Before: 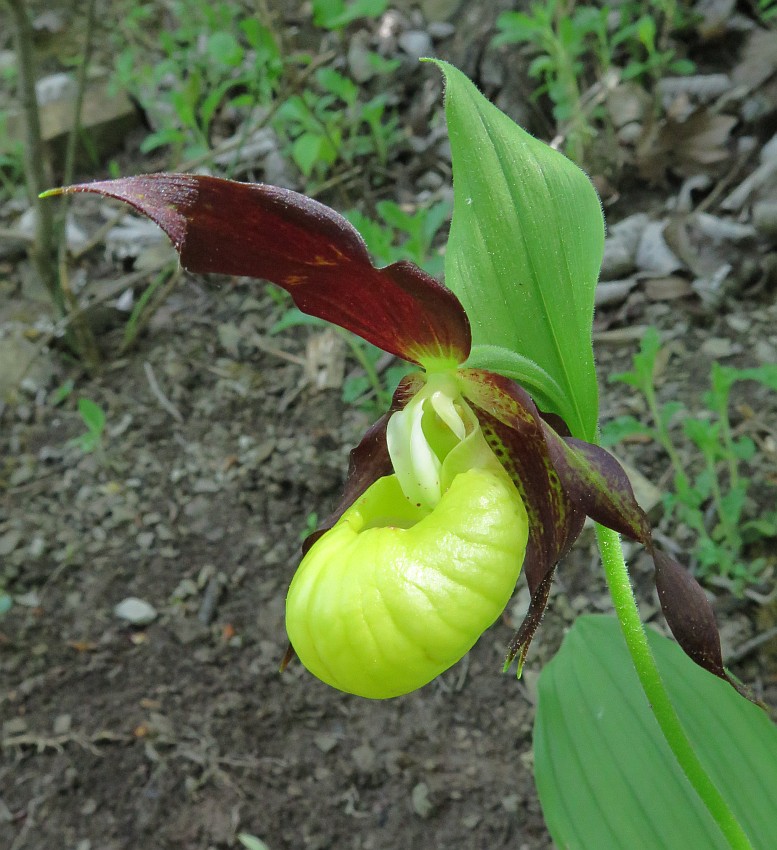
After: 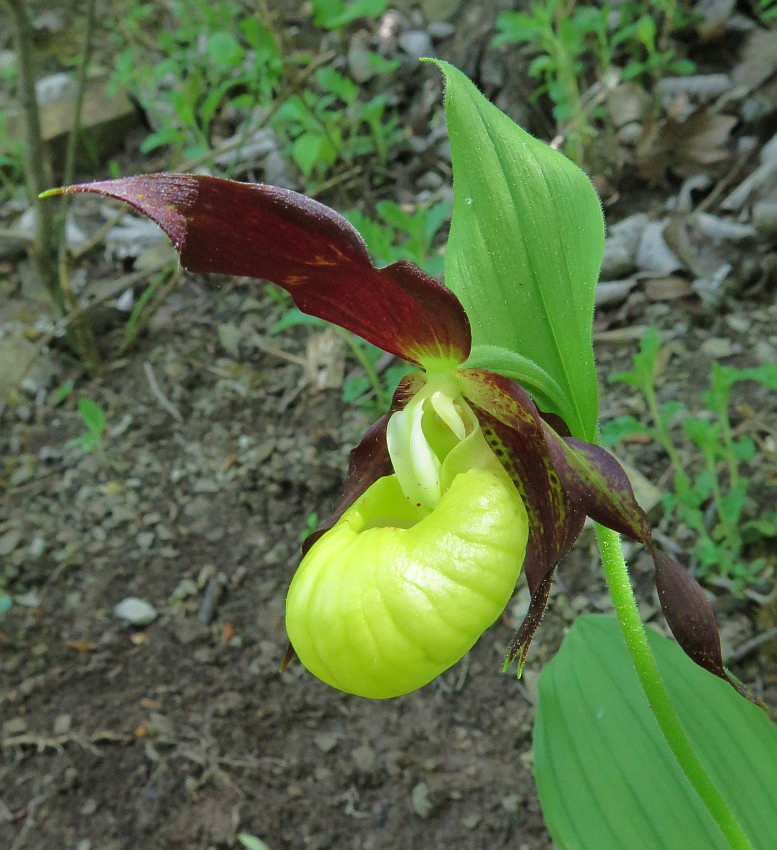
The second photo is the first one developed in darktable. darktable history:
velvia: strength 27.08%
